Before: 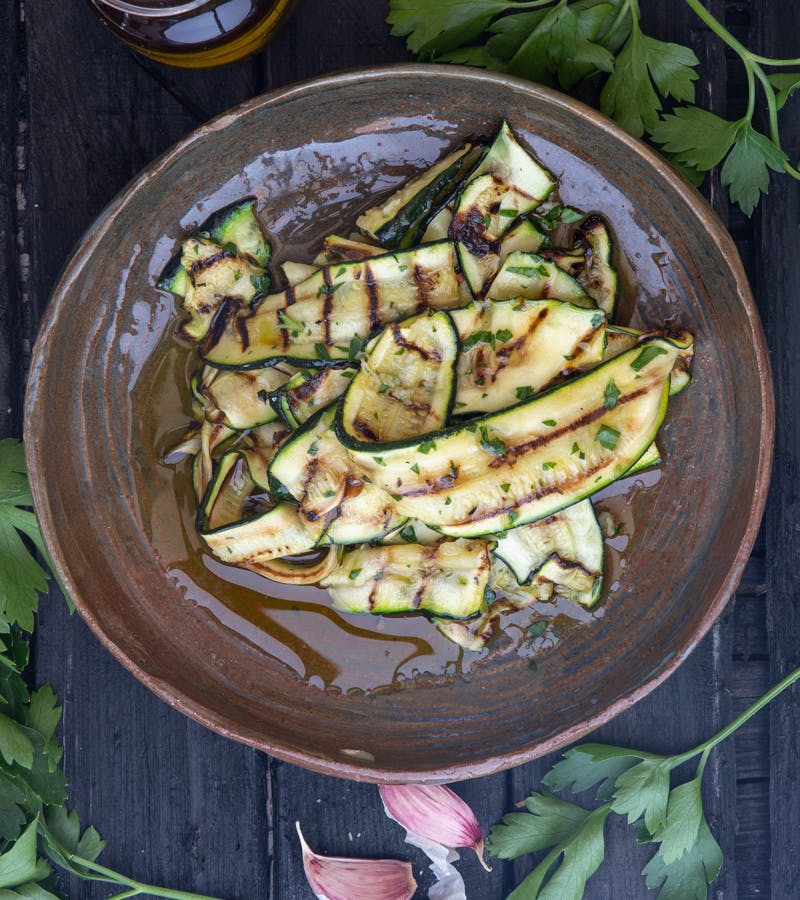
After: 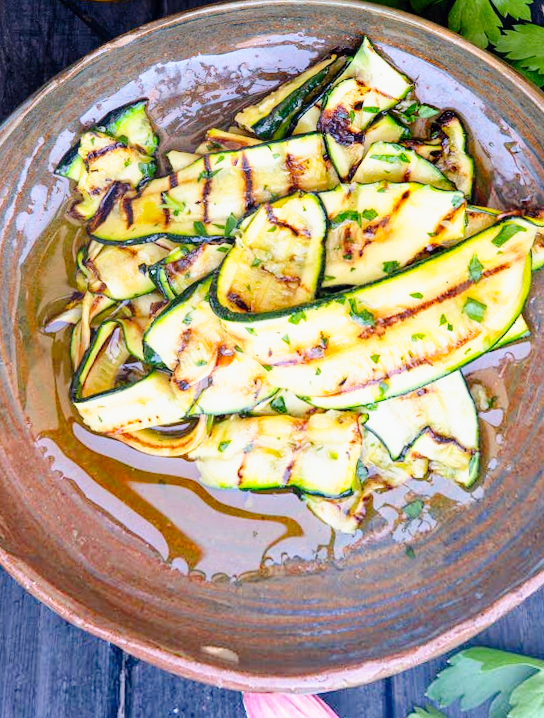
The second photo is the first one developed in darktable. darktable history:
contrast brightness saturation: contrast 0.07, brightness 0.18, saturation 0.4
crop and rotate: left 7.196%, top 4.574%, right 10.605%, bottom 13.178%
base curve: curves: ch0 [(0, 0) (0.088, 0.125) (0.176, 0.251) (0.354, 0.501) (0.613, 0.749) (1, 0.877)], preserve colors none
tone equalizer: on, module defaults
rotate and perspective: rotation 0.72°, lens shift (vertical) -0.352, lens shift (horizontal) -0.051, crop left 0.152, crop right 0.859, crop top 0.019, crop bottom 0.964
color balance rgb: on, module defaults
tone curve: curves: ch0 [(0, 0) (0.003, 0) (0.011, 0.001) (0.025, 0.003) (0.044, 0.005) (0.069, 0.012) (0.1, 0.023) (0.136, 0.039) (0.177, 0.088) (0.224, 0.15) (0.277, 0.239) (0.335, 0.334) (0.399, 0.43) (0.468, 0.526) (0.543, 0.621) (0.623, 0.711) (0.709, 0.791) (0.801, 0.87) (0.898, 0.949) (1, 1)], preserve colors none
